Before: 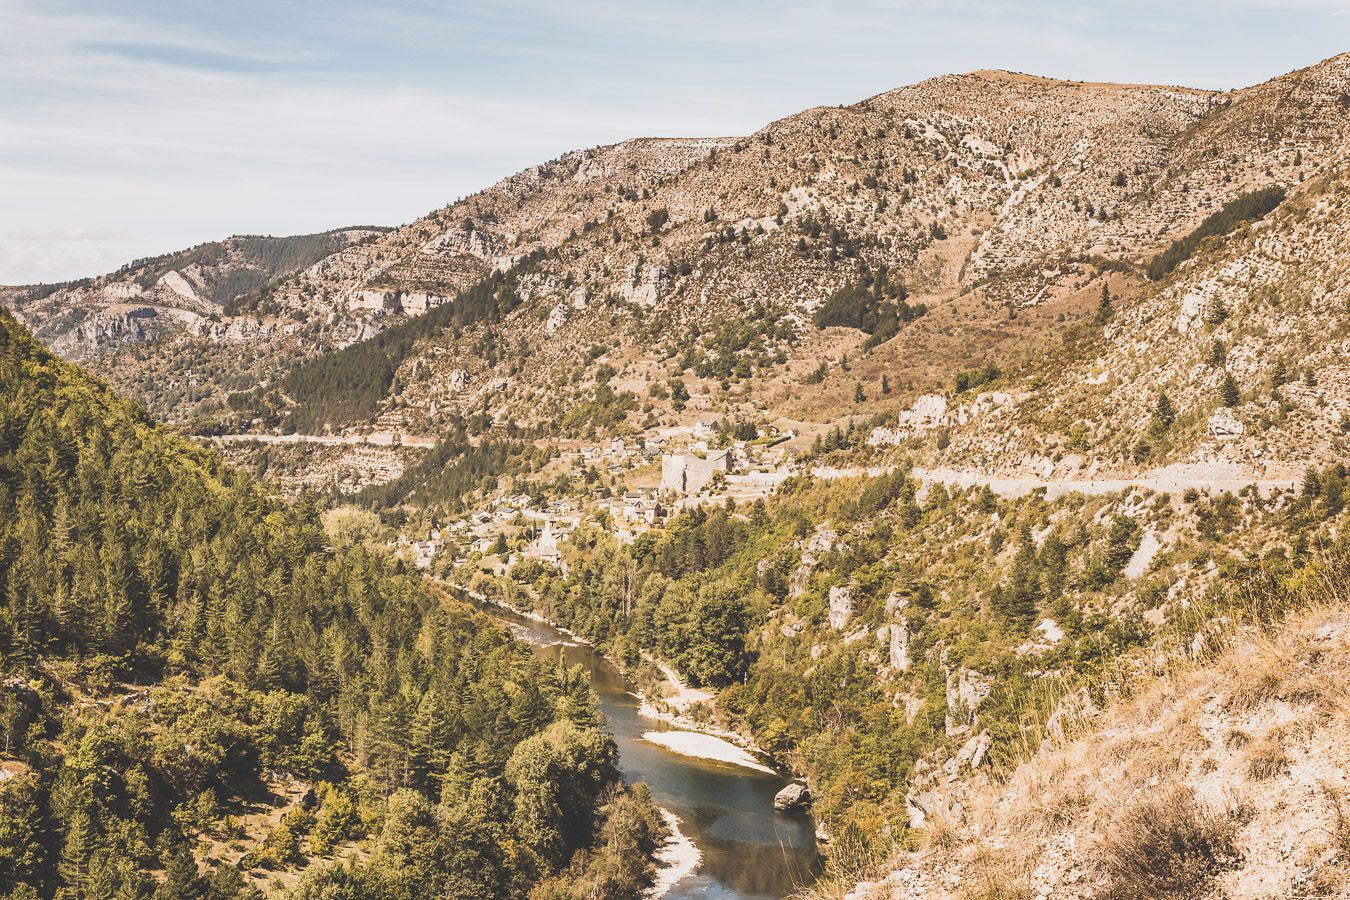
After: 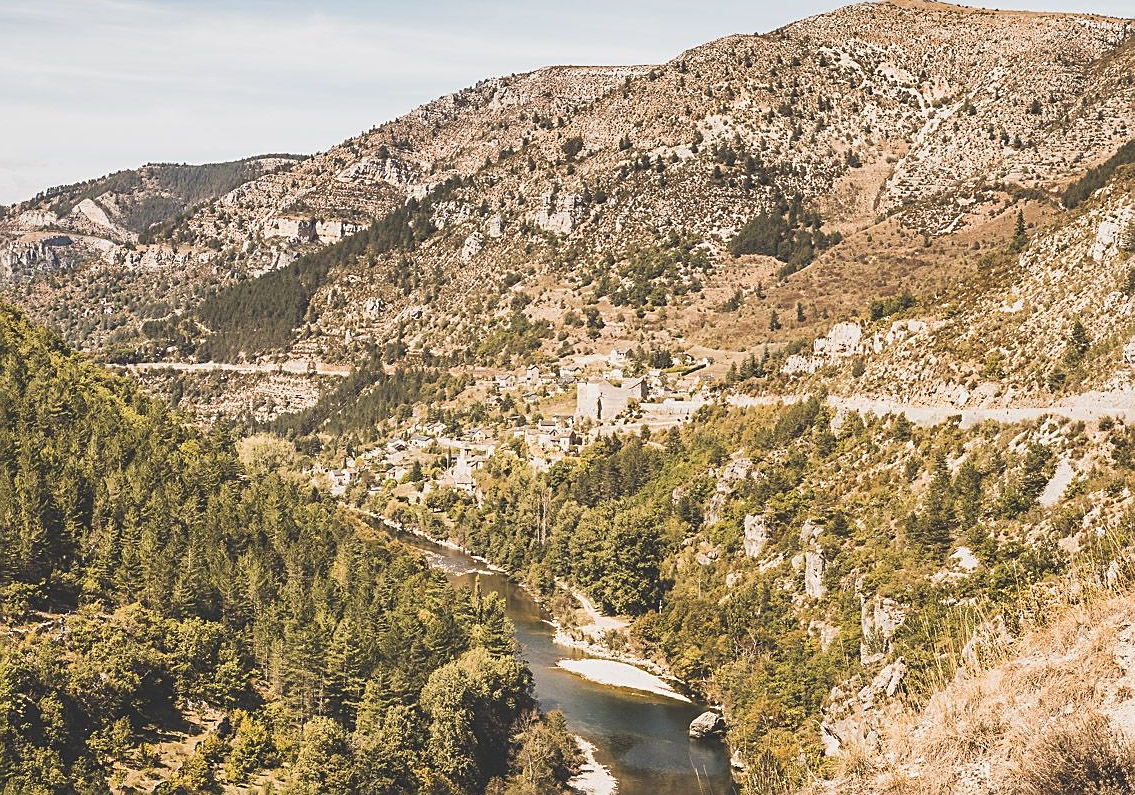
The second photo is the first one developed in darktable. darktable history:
sharpen: on, module defaults
crop: left 6.359%, top 8.064%, right 9.531%, bottom 3.532%
